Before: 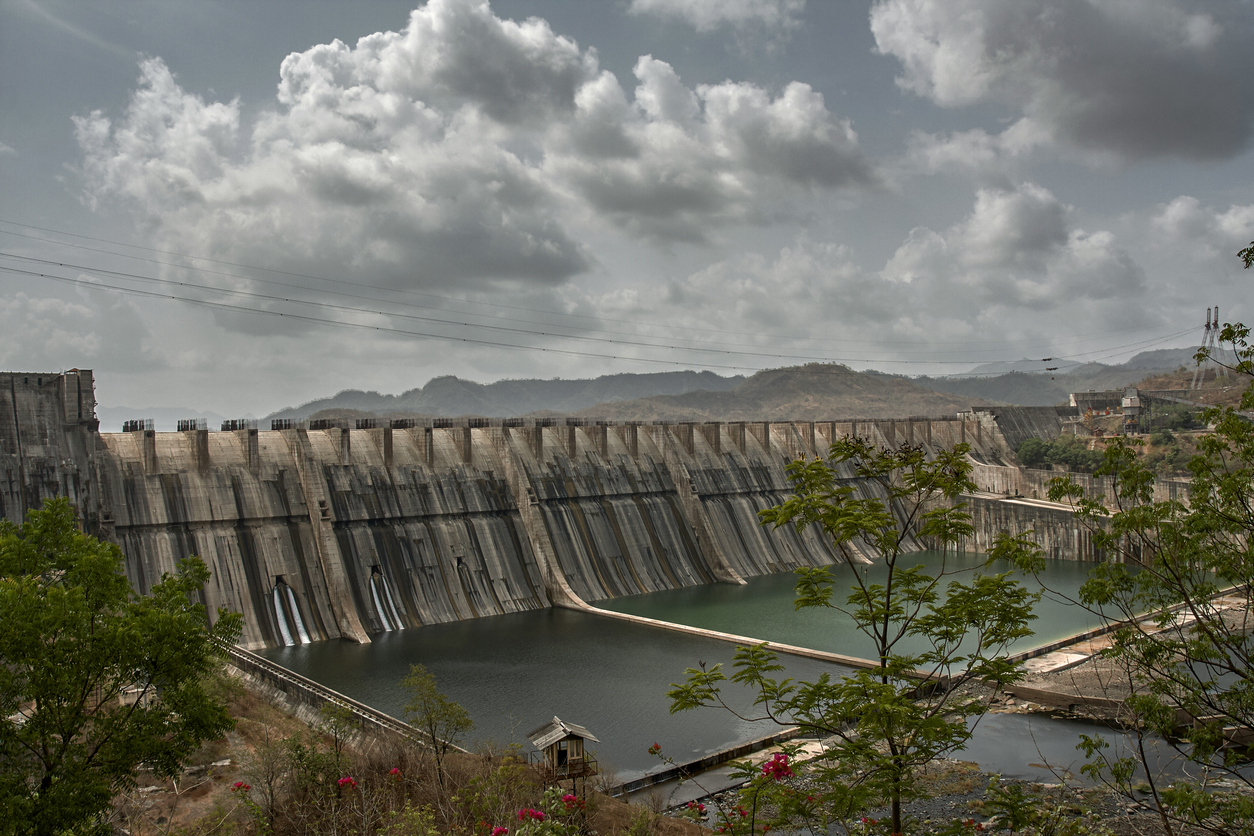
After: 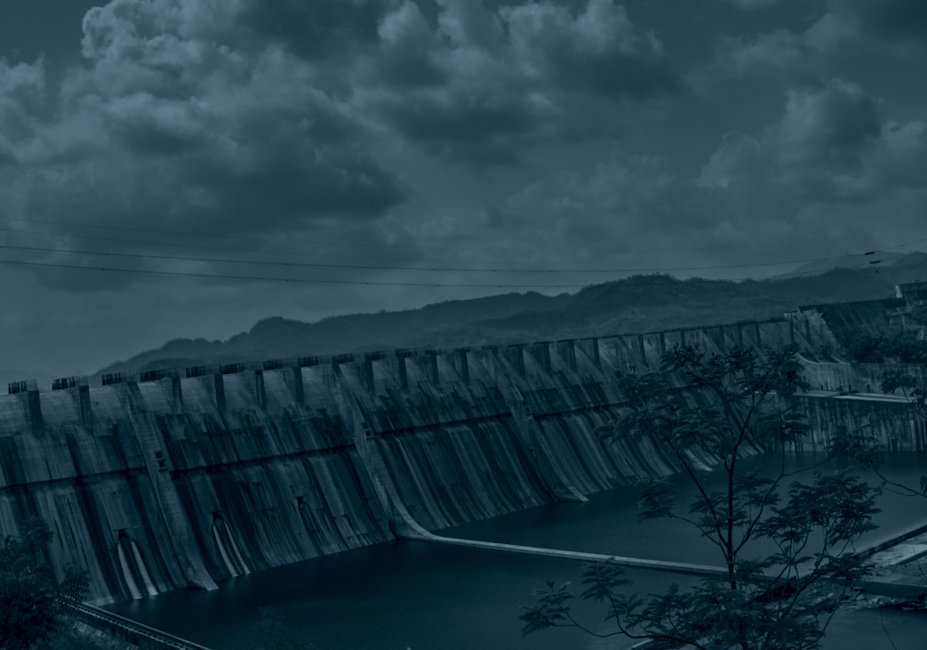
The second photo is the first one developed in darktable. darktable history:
crop: left 11.225%, top 5.381%, right 9.565%, bottom 10.314%
white balance: emerald 1
rotate and perspective: rotation -4.57°, crop left 0.054, crop right 0.944, crop top 0.087, crop bottom 0.914
colorize: hue 194.4°, saturation 29%, source mix 61.75%, lightness 3.98%, version 1
lowpass: radius 0.5, unbound 0
